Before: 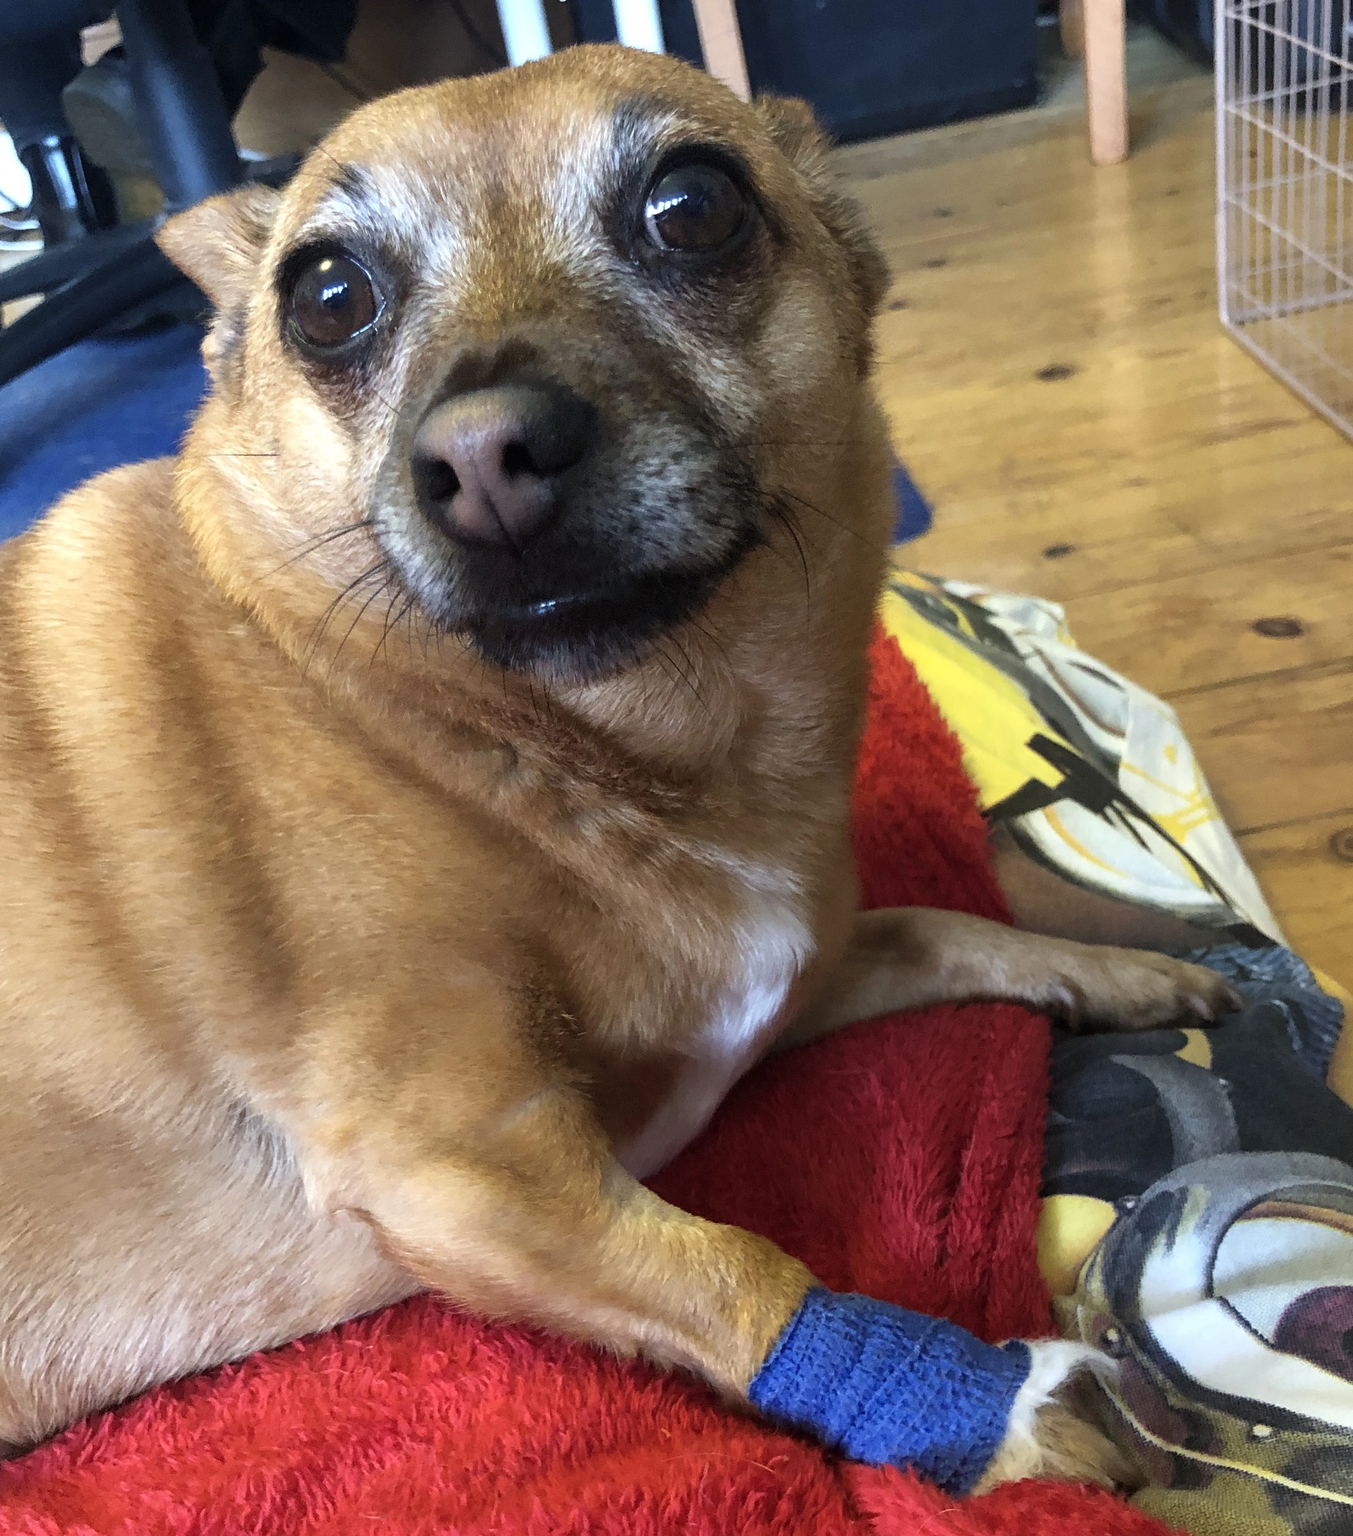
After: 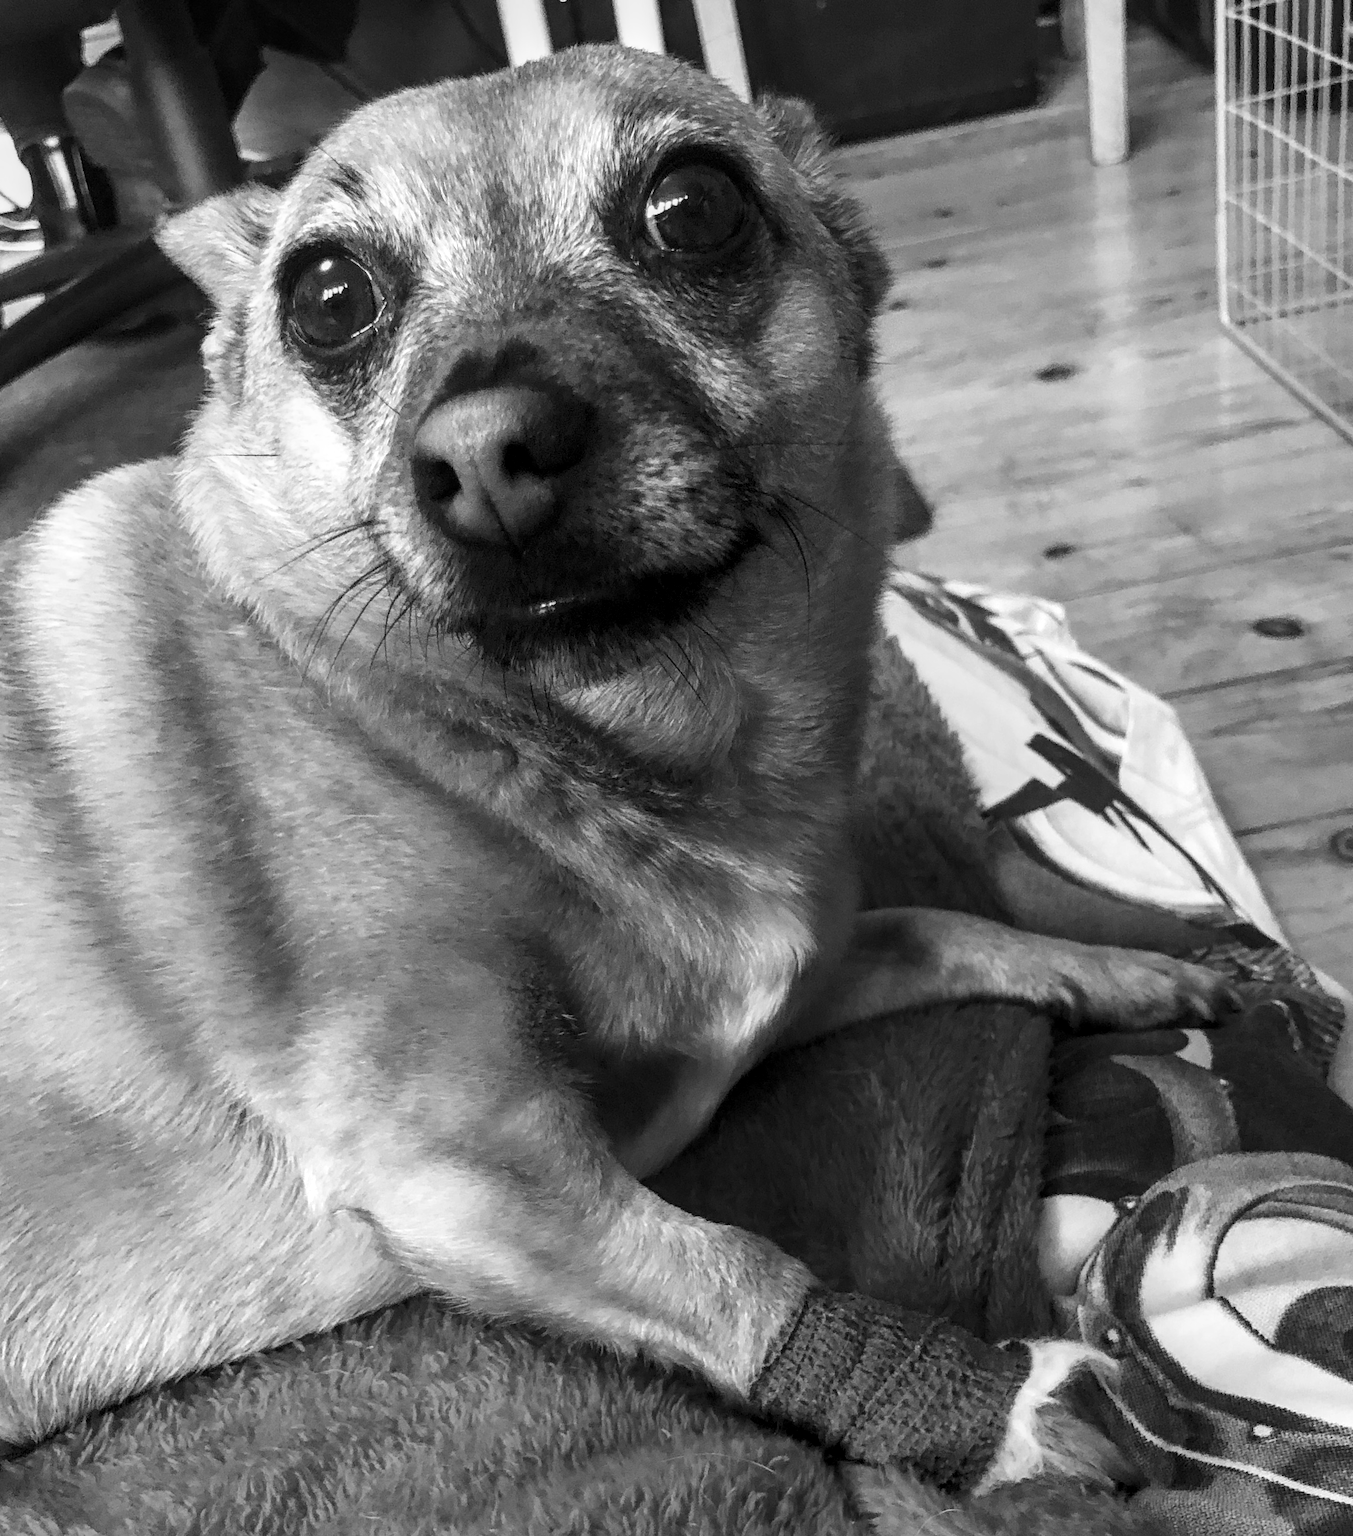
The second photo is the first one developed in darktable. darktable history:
contrast brightness saturation: contrast 0.18, saturation 0.3
monochrome: on, module defaults
local contrast: on, module defaults
